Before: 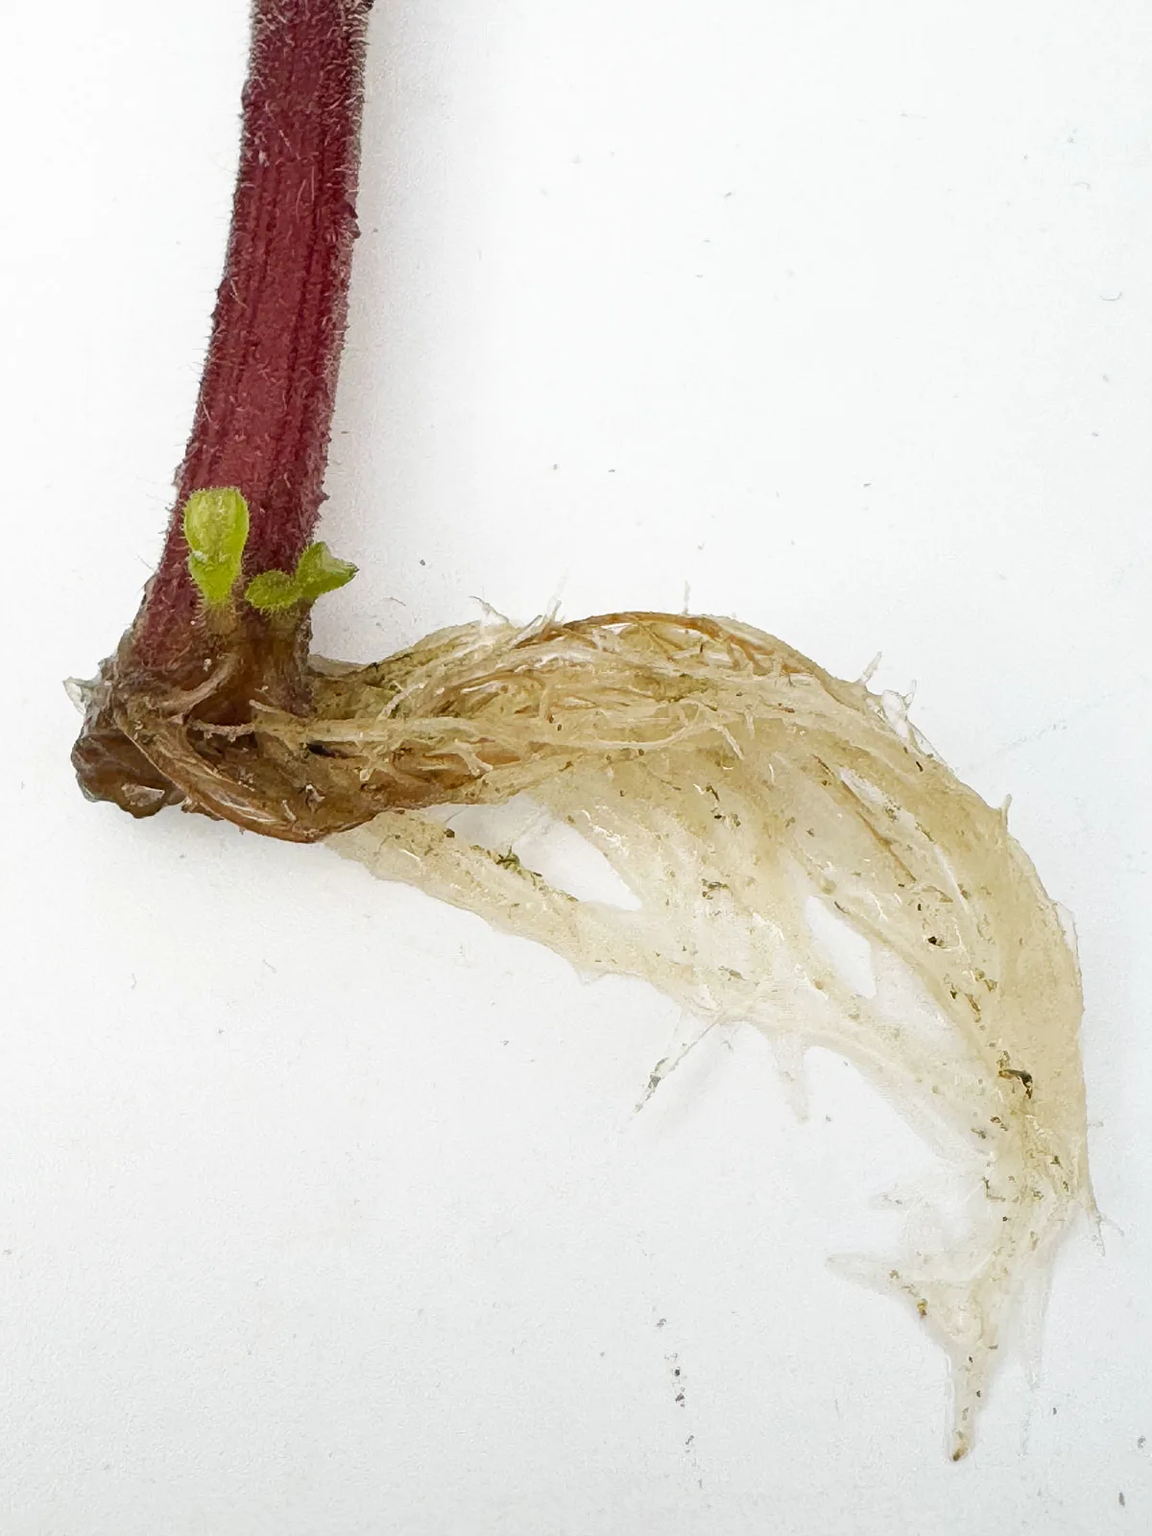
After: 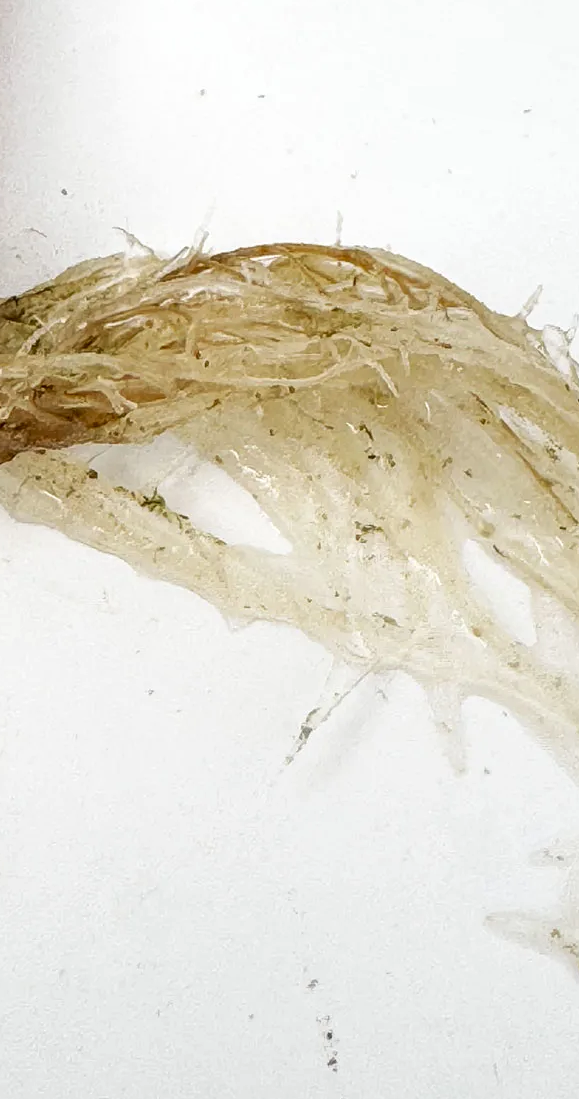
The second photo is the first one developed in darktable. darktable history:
crop: left 31.379%, top 24.658%, right 20.326%, bottom 6.628%
local contrast: on, module defaults
